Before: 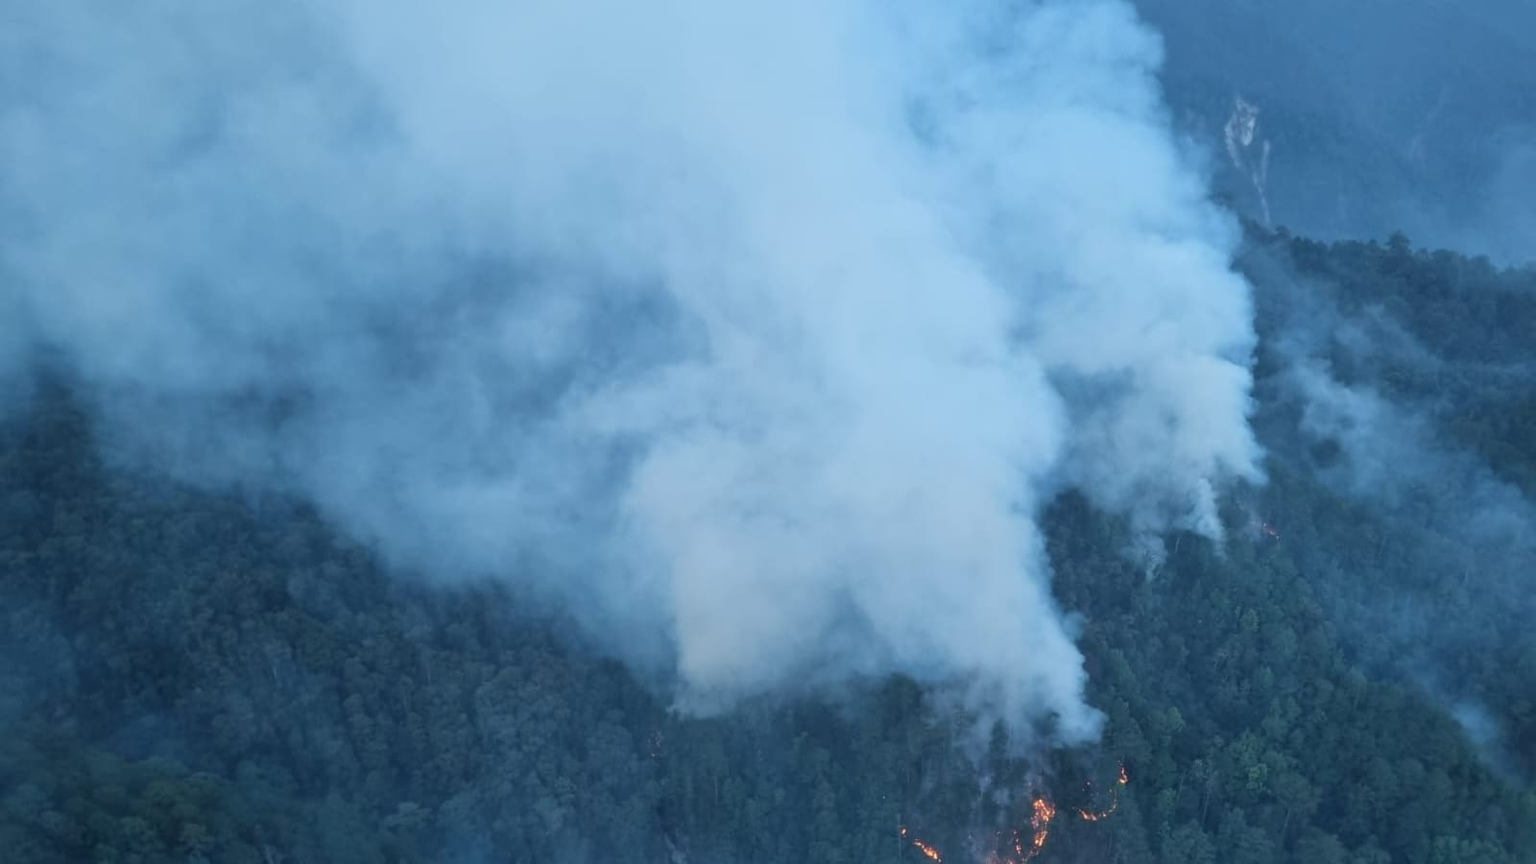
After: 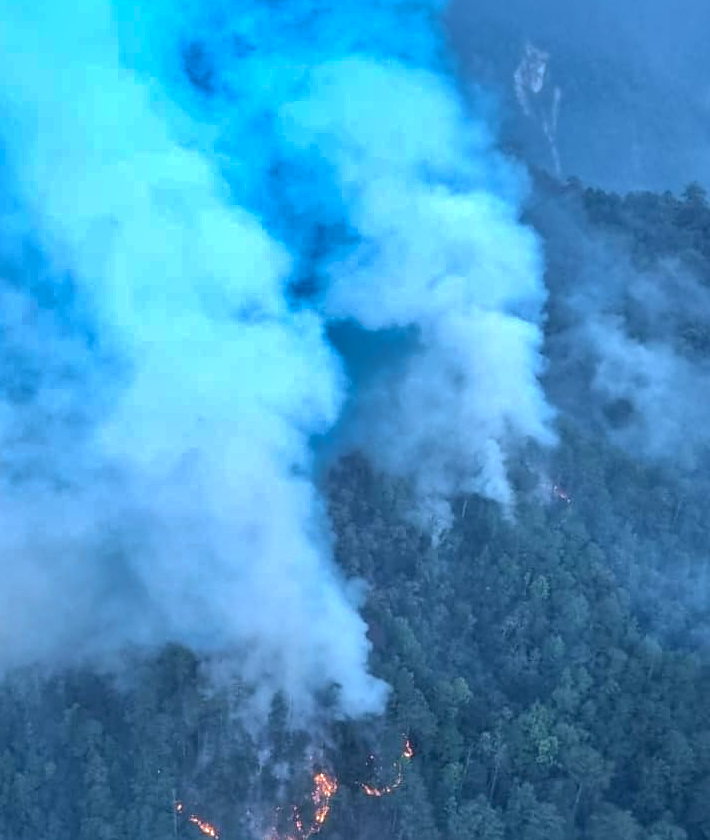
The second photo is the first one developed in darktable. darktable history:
crop: left 47.628%, top 6.643%, right 7.874%
exposure: black level correction 0, exposure 0.7 EV, compensate exposure bias true, compensate highlight preservation false
local contrast: on, module defaults
sharpen: amount 0.2
shadows and highlights: shadows -19.91, highlights -73.15
color calibration: illuminant as shot in camera, x 0.358, y 0.373, temperature 4628.91 K
